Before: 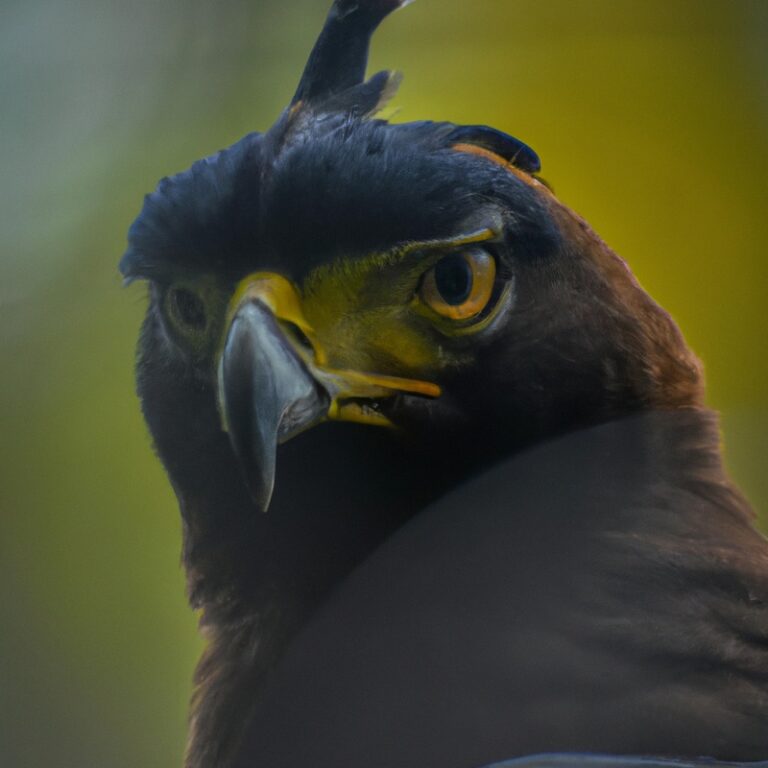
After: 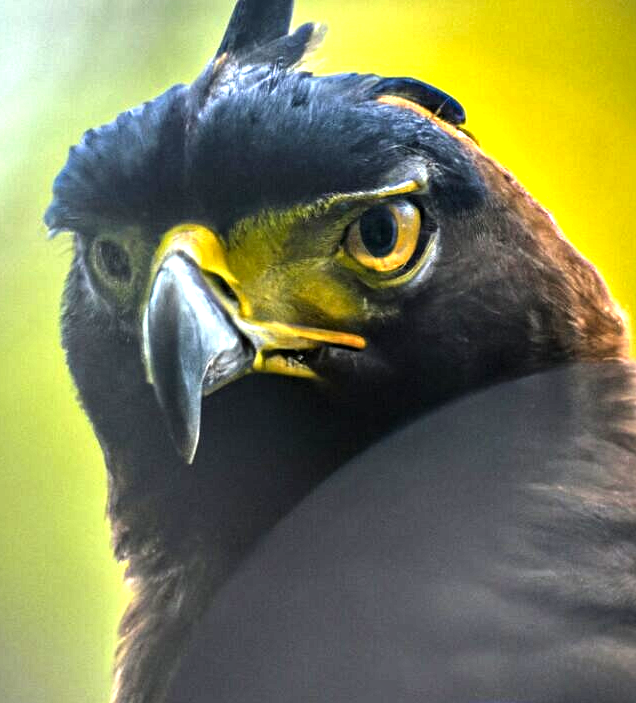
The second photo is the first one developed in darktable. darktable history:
contrast equalizer: y [[0.51, 0.537, 0.559, 0.574, 0.599, 0.618], [0.5 ×6], [0.5 ×6], [0 ×6], [0 ×6]]
exposure: black level correction 0, exposure 0.953 EV, compensate exposure bias true, compensate highlight preservation false
levels: levels [0.012, 0.367, 0.697]
crop: left 9.807%, top 6.259%, right 7.334%, bottom 2.177%
